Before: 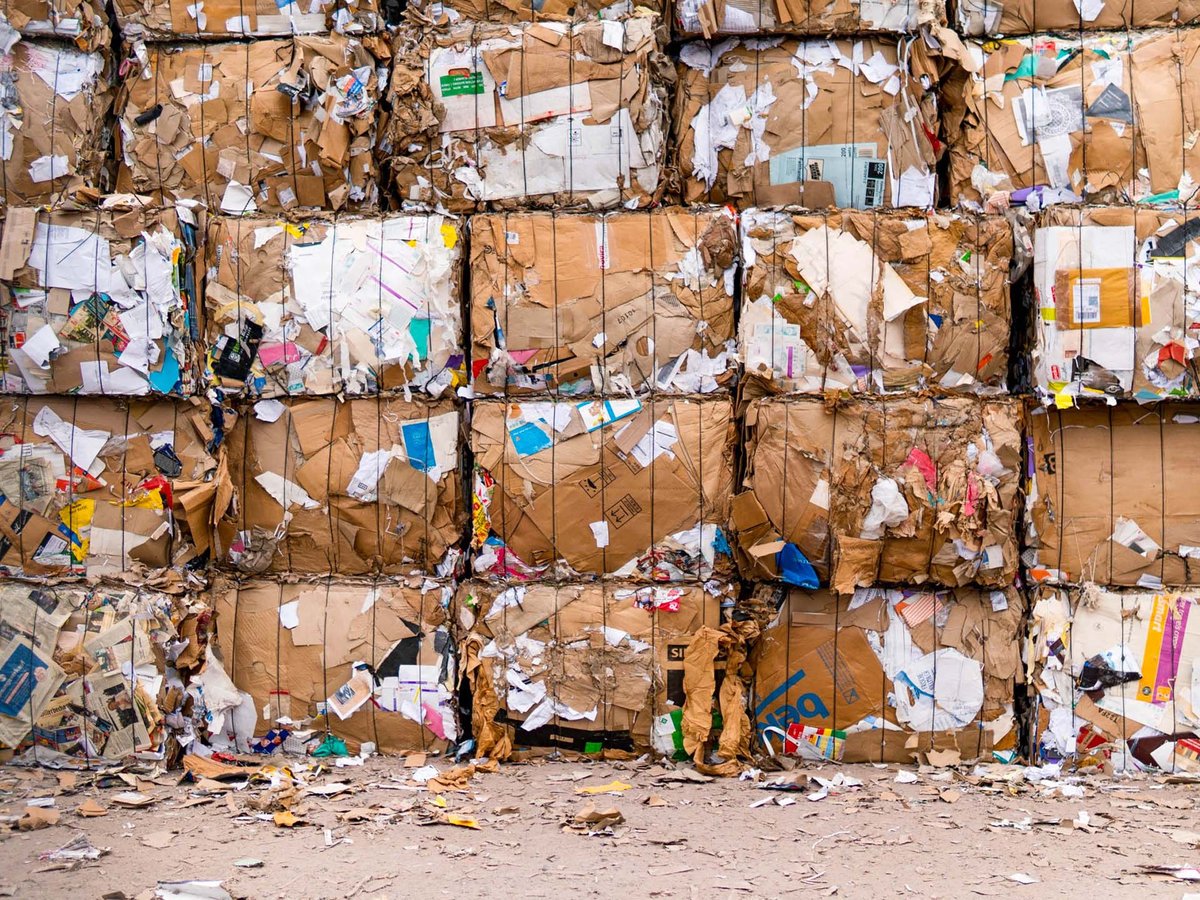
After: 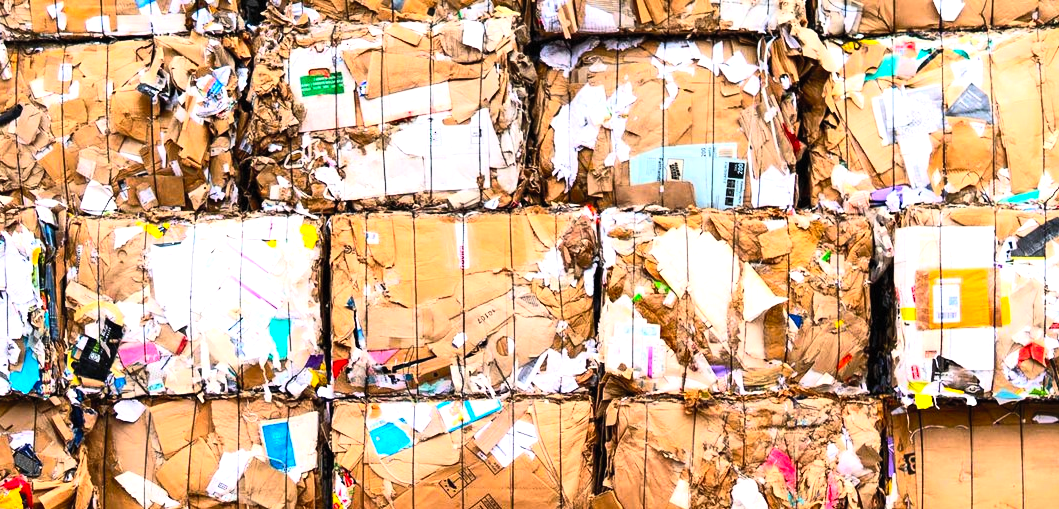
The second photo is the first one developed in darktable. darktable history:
contrast brightness saturation: contrast 0.243, brightness 0.245, saturation 0.386
crop and rotate: left 11.672%, bottom 43.411%
tone equalizer: -8 EV -0.774 EV, -7 EV -0.722 EV, -6 EV -0.562 EV, -5 EV -0.414 EV, -3 EV 0.397 EV, -2 EV 0.6 EV, -1 EV 0.691 EV, +0 EV 0.778 EV, edges refinement/feathering 500, mask exposure compensation -1.57 EV, preserve details no
base curve: curves: ch0 [(0, 0) (0.303, 0.277) (1, 1)], preserve colors none
